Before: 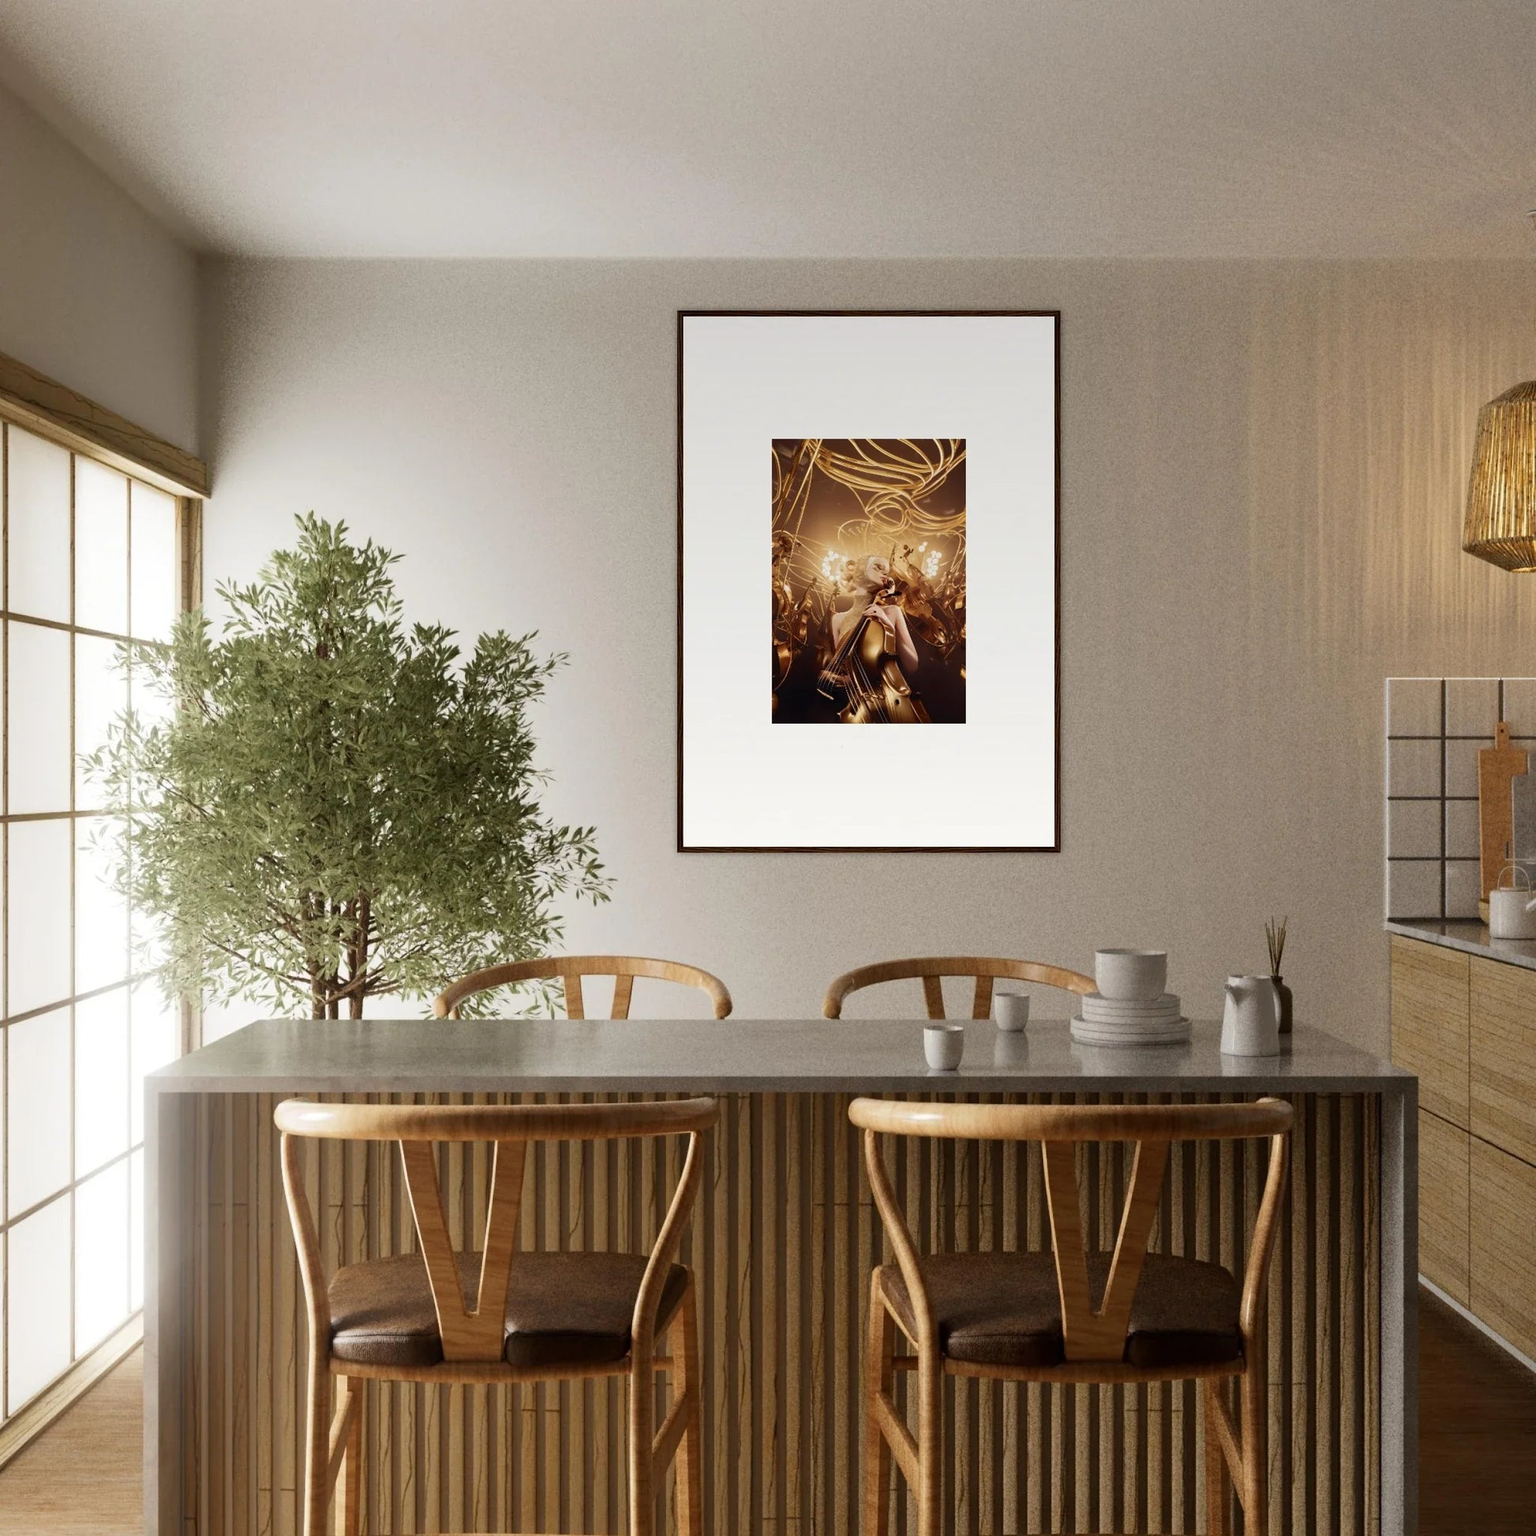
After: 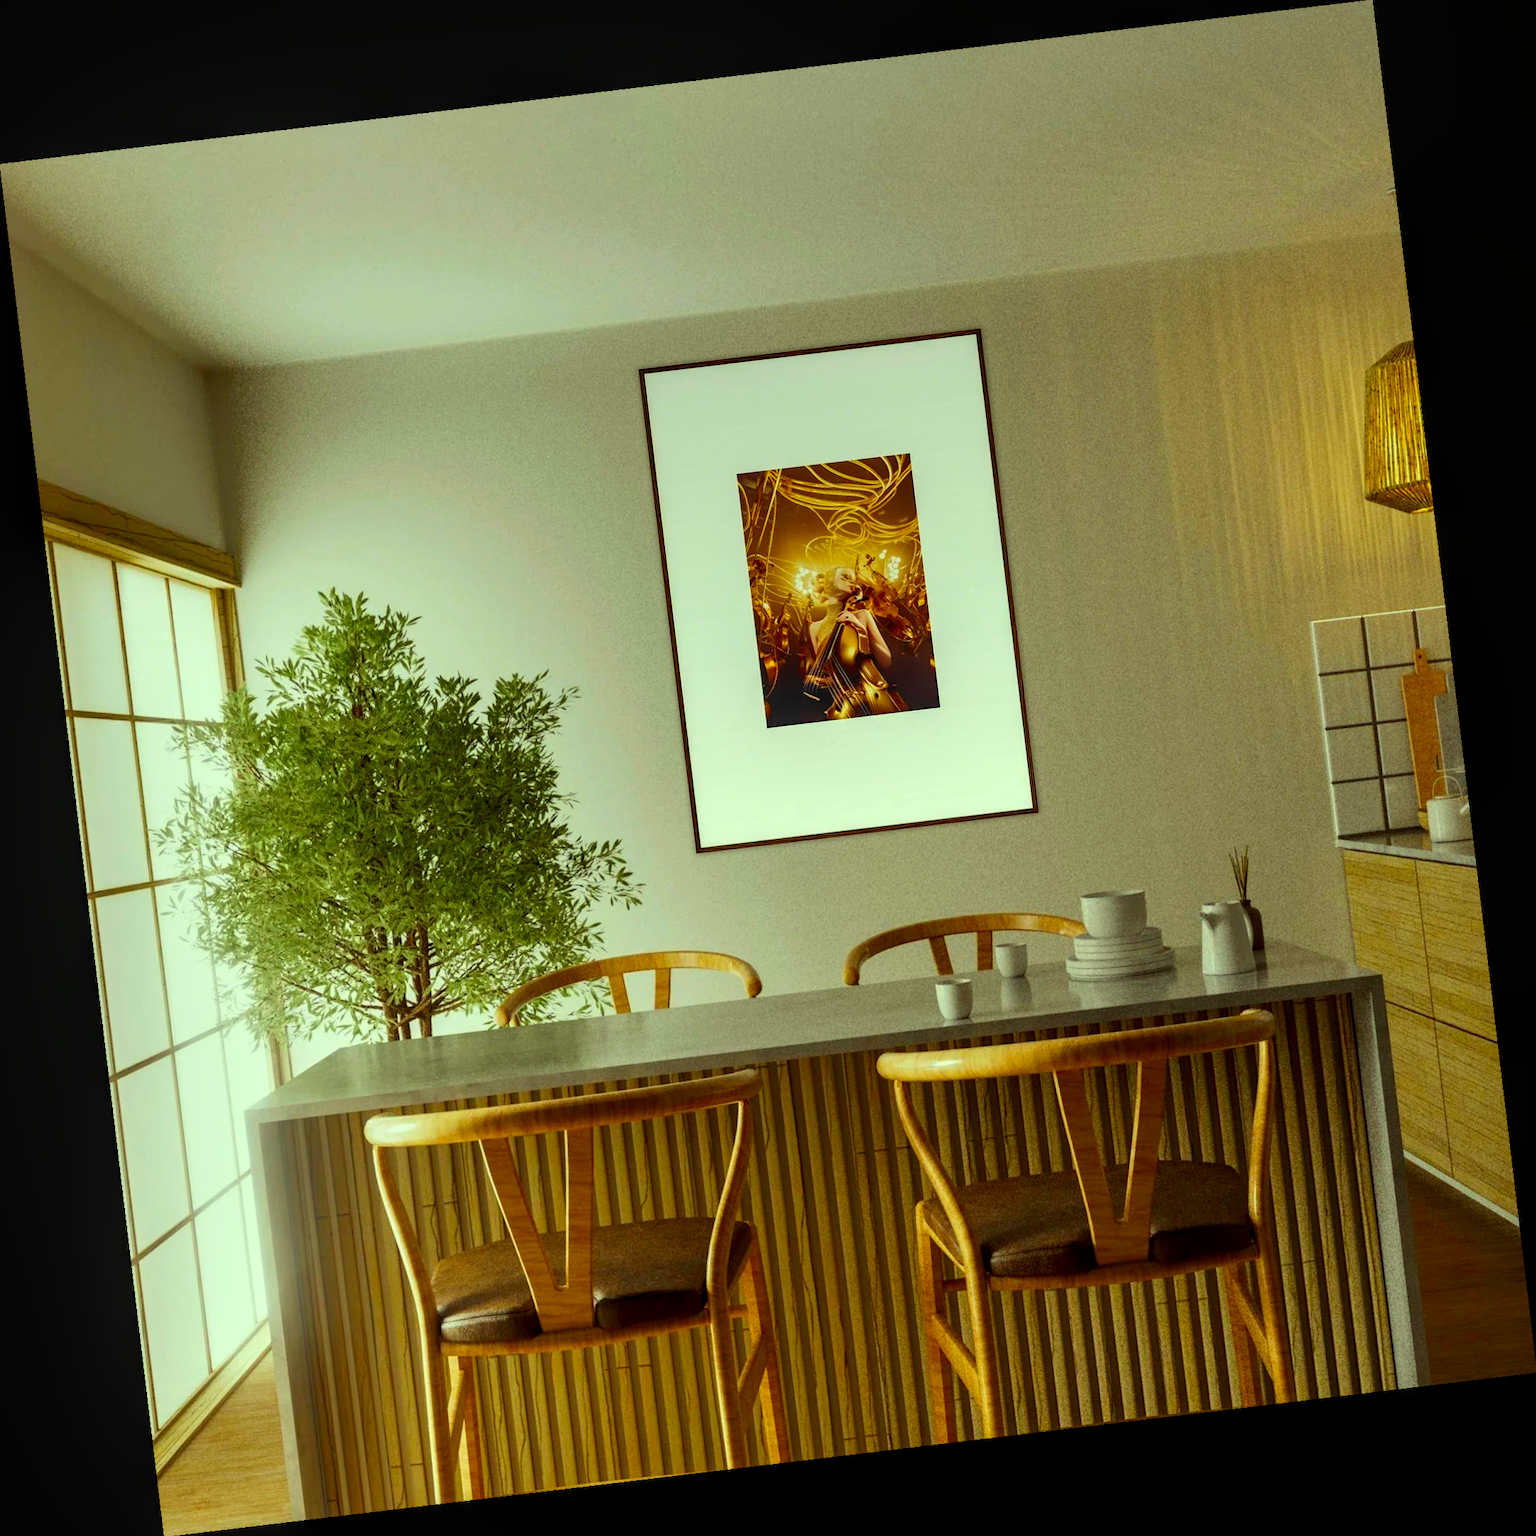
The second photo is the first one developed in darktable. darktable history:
local contrast: on, module defaults
color correction: highlights a* -10.77, highlights b* 9.8, saturation 1.72
rotate and perspective: rotation -6.83°, automatic cropping off
